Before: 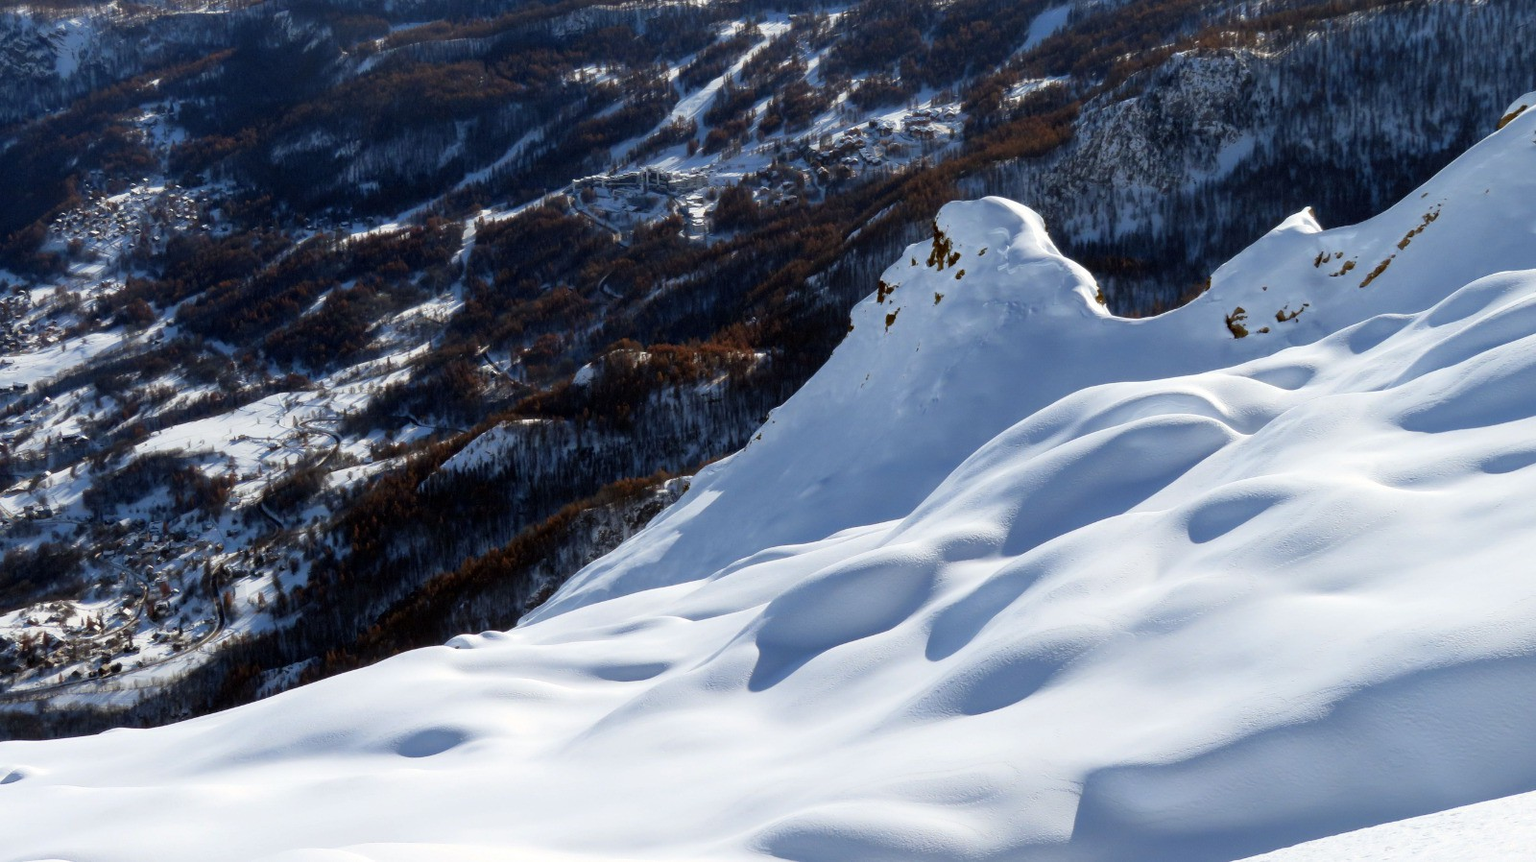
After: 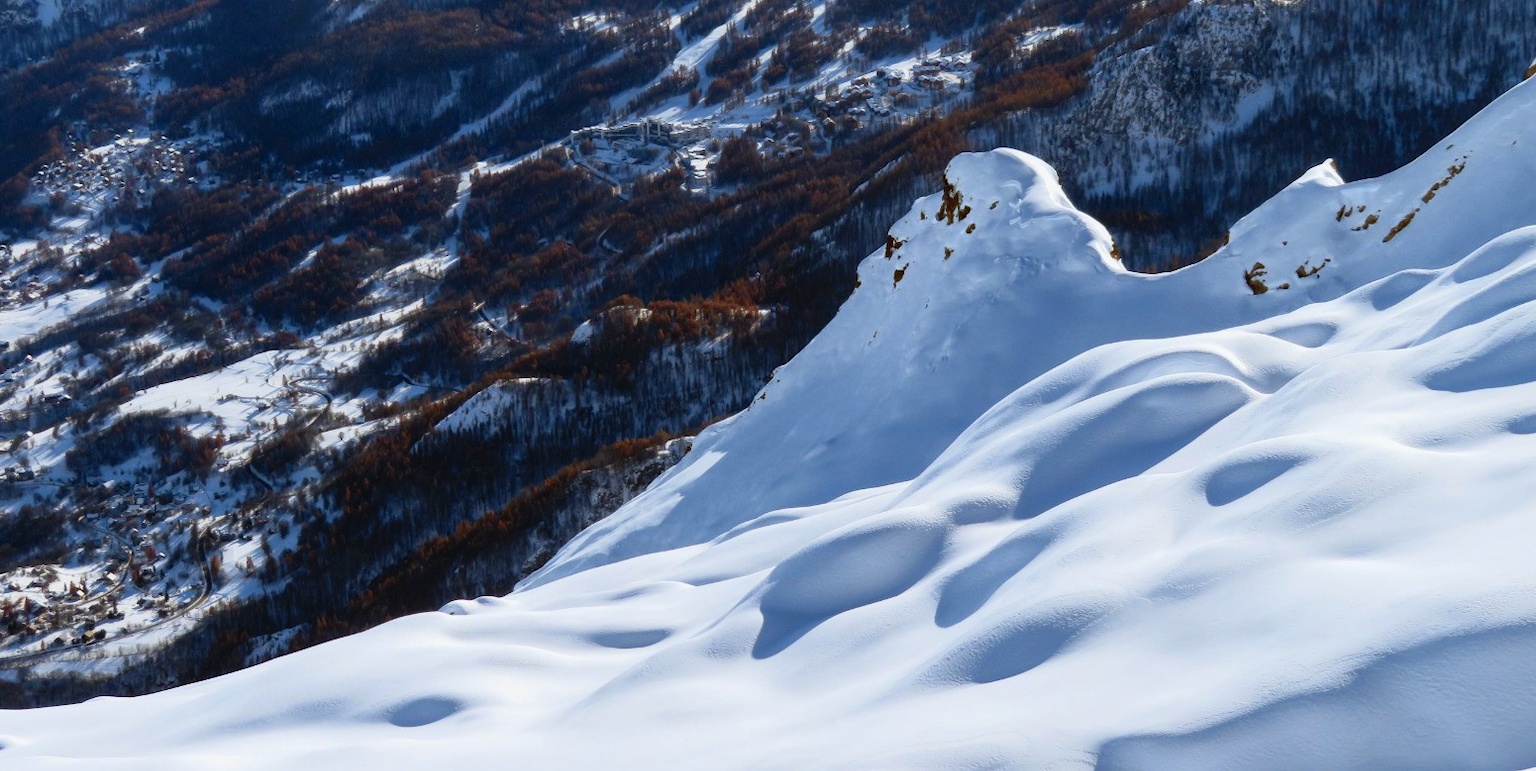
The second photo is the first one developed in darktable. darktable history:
shadows and highlights: radius 125.11, shadows 21.12, highlights -22.75, low approximation 0.01
crop: left 1.296%, top 6.14%, right 1.749%, bottom 7.063%
tone curve: curves: ch0 [(0, 0.045) (0.155, 0.169) (0.46, 0.466) (0.751, 0.788) (1, 0.961)]; ch1 [(0, 0) (0.43, 0.408) (0.472, 0.469) (0.505, 0.503) (0.553, 0.563) (0.592, 0.581) (0.631, 0.625) (1, 1)]; ch2 [(0, 0) (0.505, 0.495) (0.55, 0.557) (0.583, 0.573) (1, 1)], color space Lab, independent channels, preserve colors none
local contrast: highlights 102%, shadows 101%, detail 120%, midtone range 0.2
